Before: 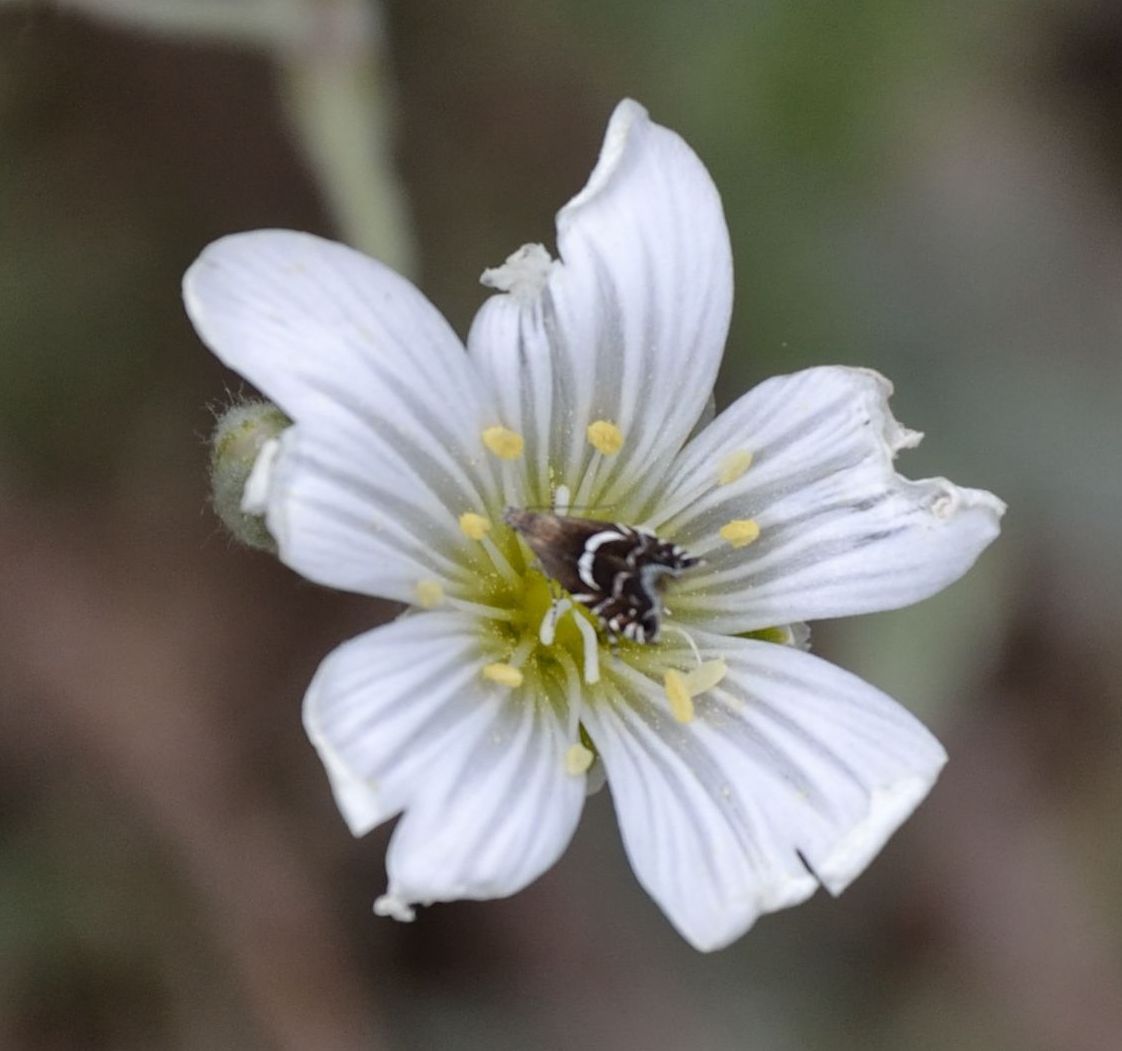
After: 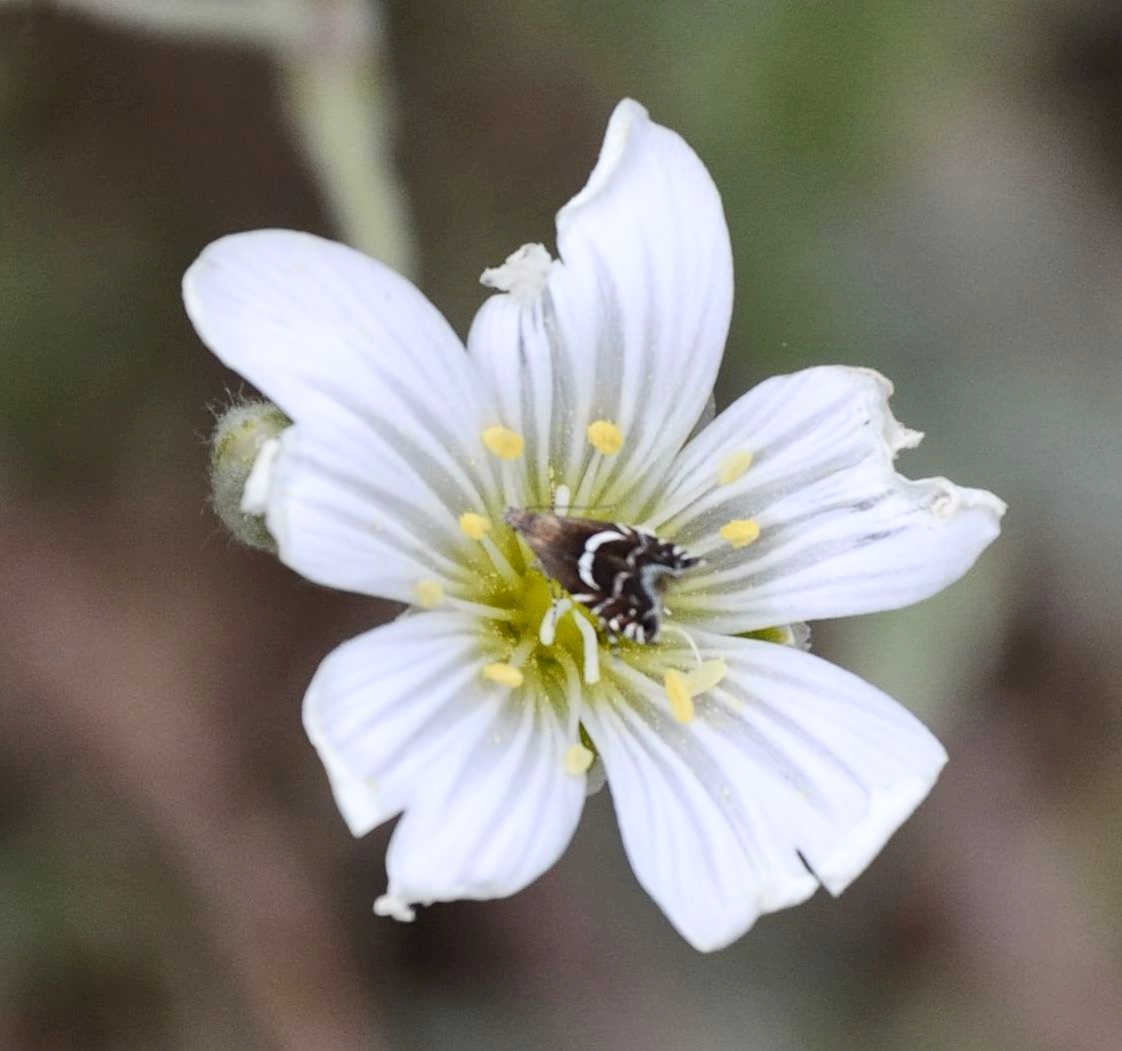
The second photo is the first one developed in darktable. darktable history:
contrast brightness saturation: contrast 0.203, brightness 0.15, saturation 0.141
